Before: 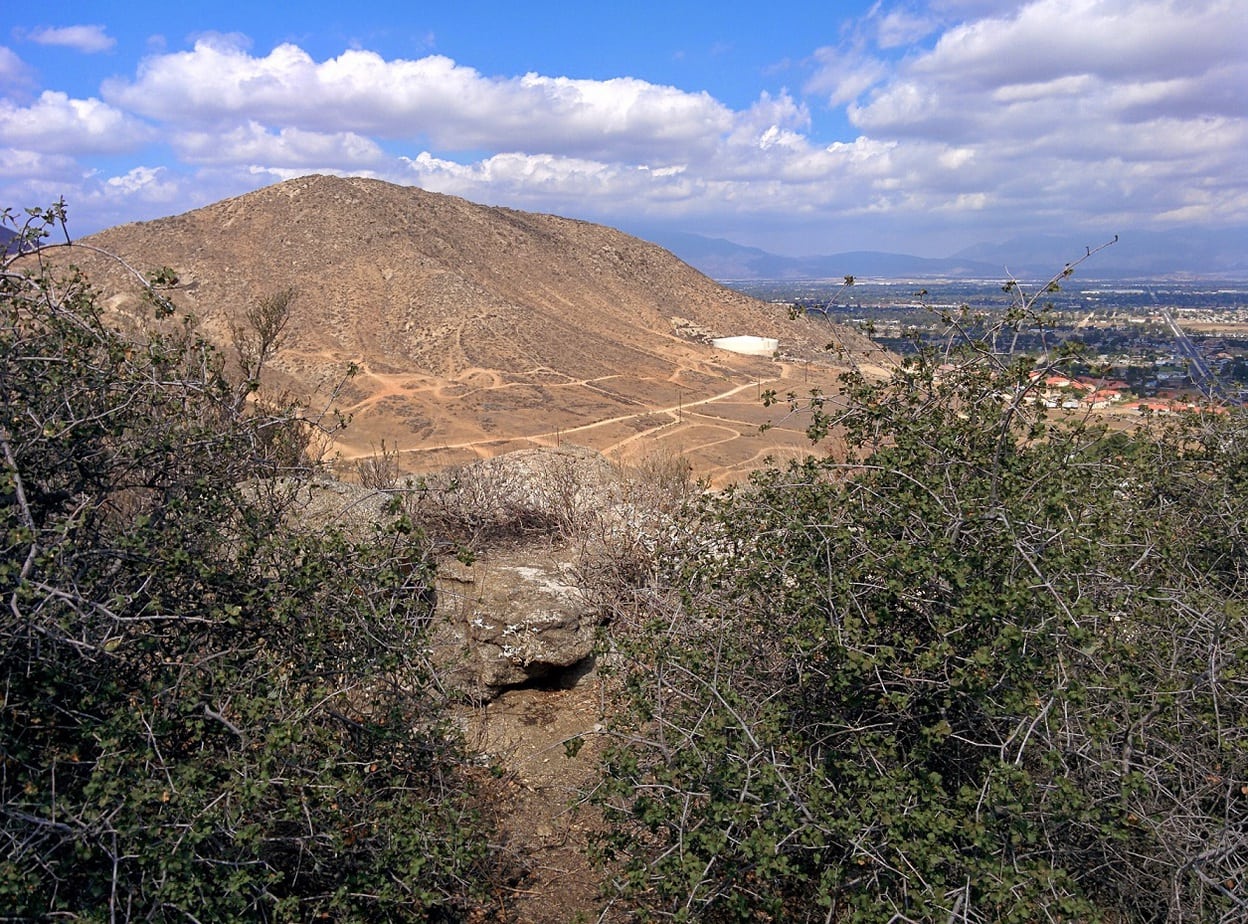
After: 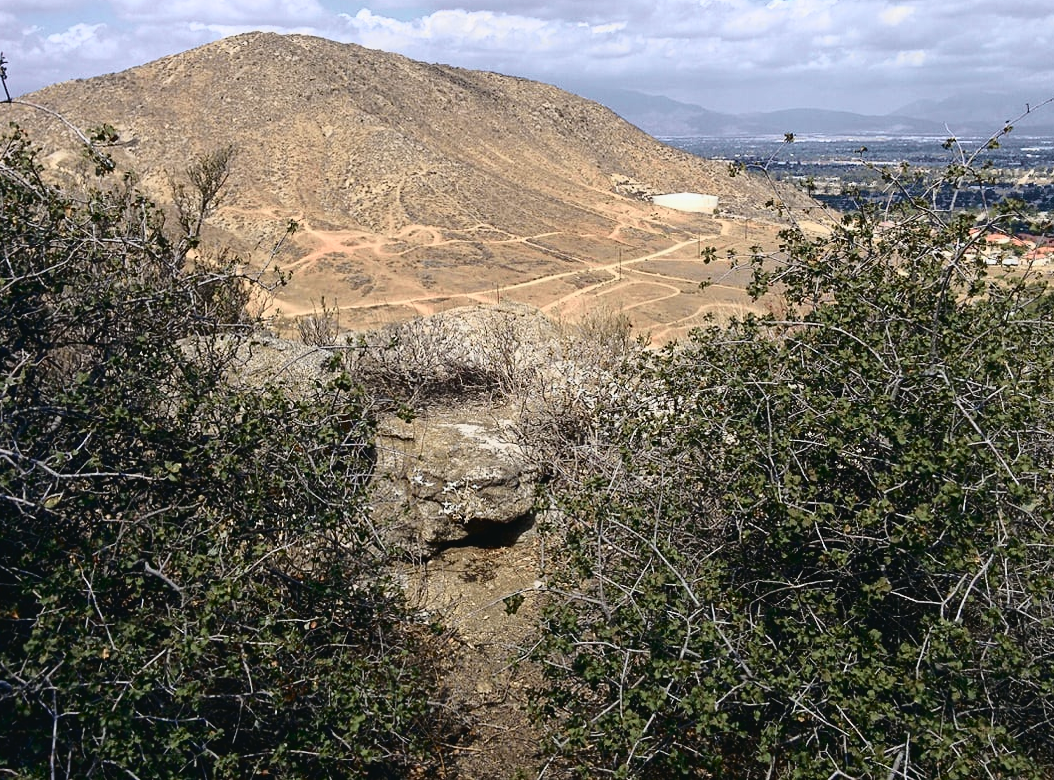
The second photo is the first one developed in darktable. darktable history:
tone curve: curves: ch0 [(0, 0.032) (0.078, 0.052) (0.236, 0.168) (0.43, 0.472) (0.508, 0.566) (0.66, 0.754) (0.79, 0.883) (0.994, 0.974)]; ch1 [(0, 0) (0.161, 0.092) (0.35, 0.33) (0.379, 0.401) (0.456, 0.456) (0.508, 0.501) (0.547, 0.531) (0.573, 0.563) (0.625, 0.602) (0.718, 0.734) (1, 1)]; ch2 [(0, 0) (0.369, 0.427) (0.44, 0.434) (0.502, 0.501) (0.54, 0.537) (0.586, 0.59) (0.621, 0.604) (1, 1)], color space Lab, independent channels, preserve colors none
crop and rotate: left 4.842%, top 15.51%, right 10.668%
